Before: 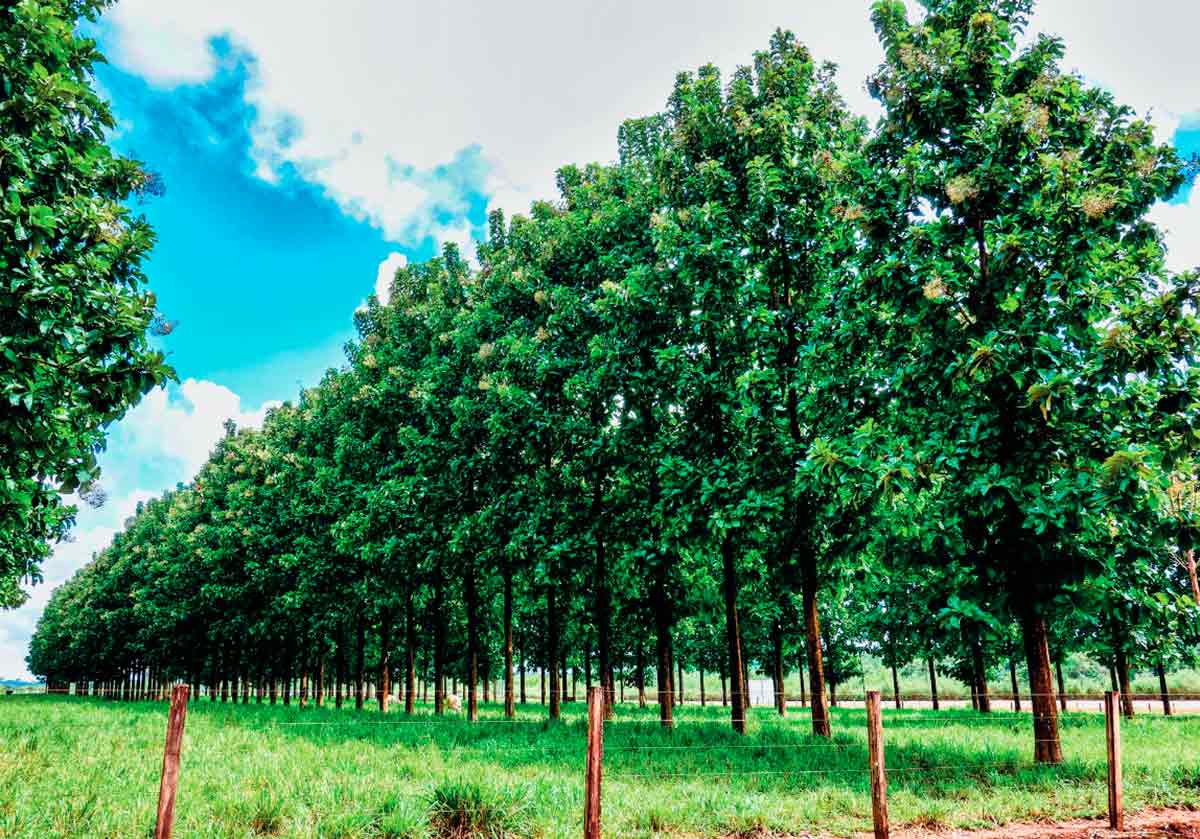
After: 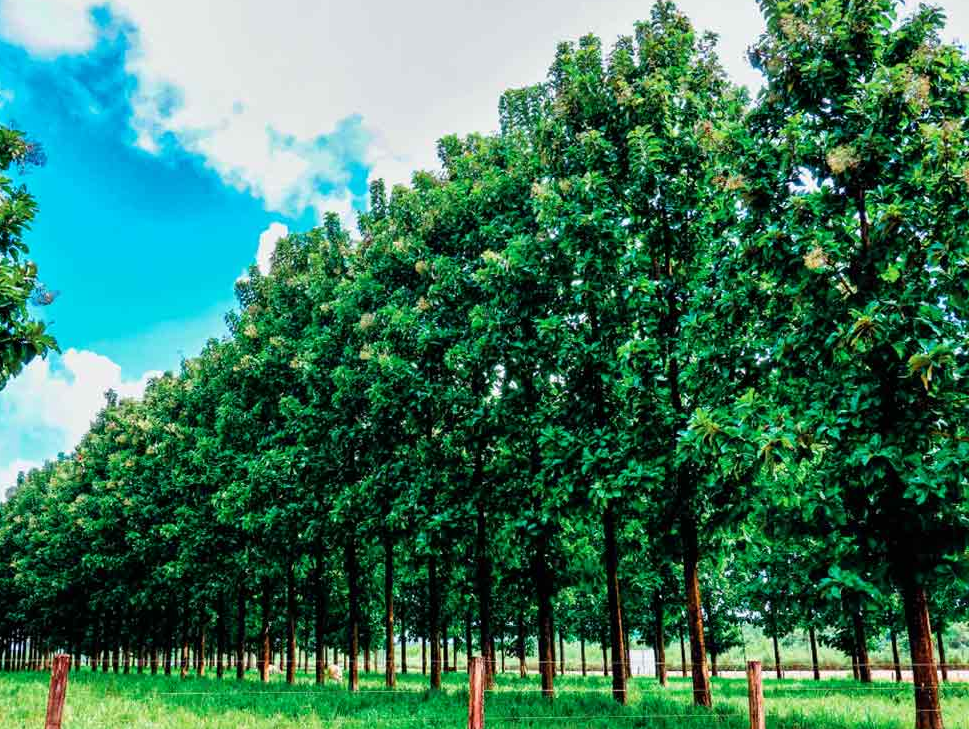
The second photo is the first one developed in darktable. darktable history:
crop: left 9.949%, top 3.578%, right 9.282%, bottom 9.417%
